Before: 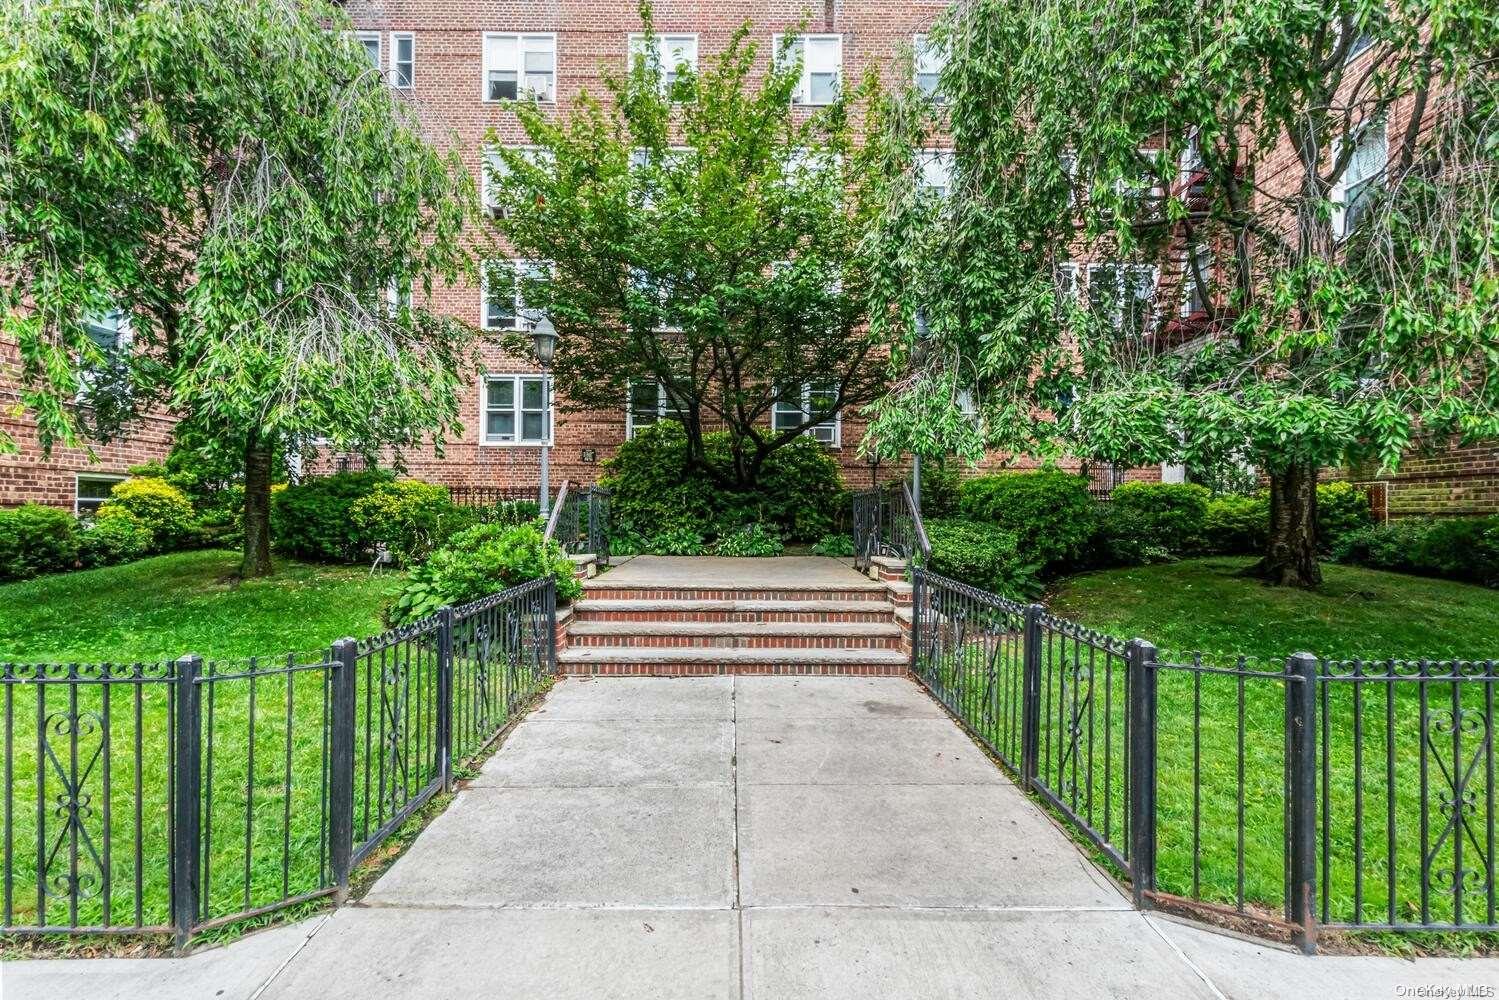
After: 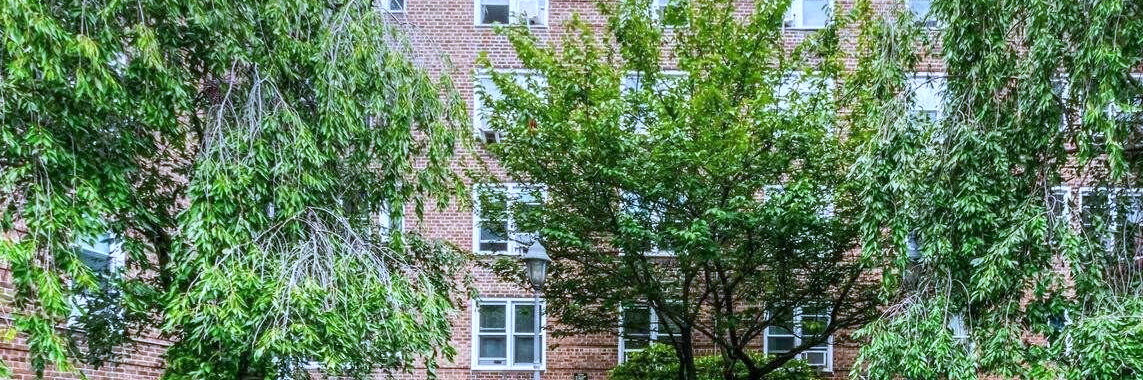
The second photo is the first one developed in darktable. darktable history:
crop: left 0.579%, top 7.627%, right 23.167%, bottom 54.275%
tone equalizer: on, module defaults
white balance: red 0.948, green 1.02, blue 1.176
